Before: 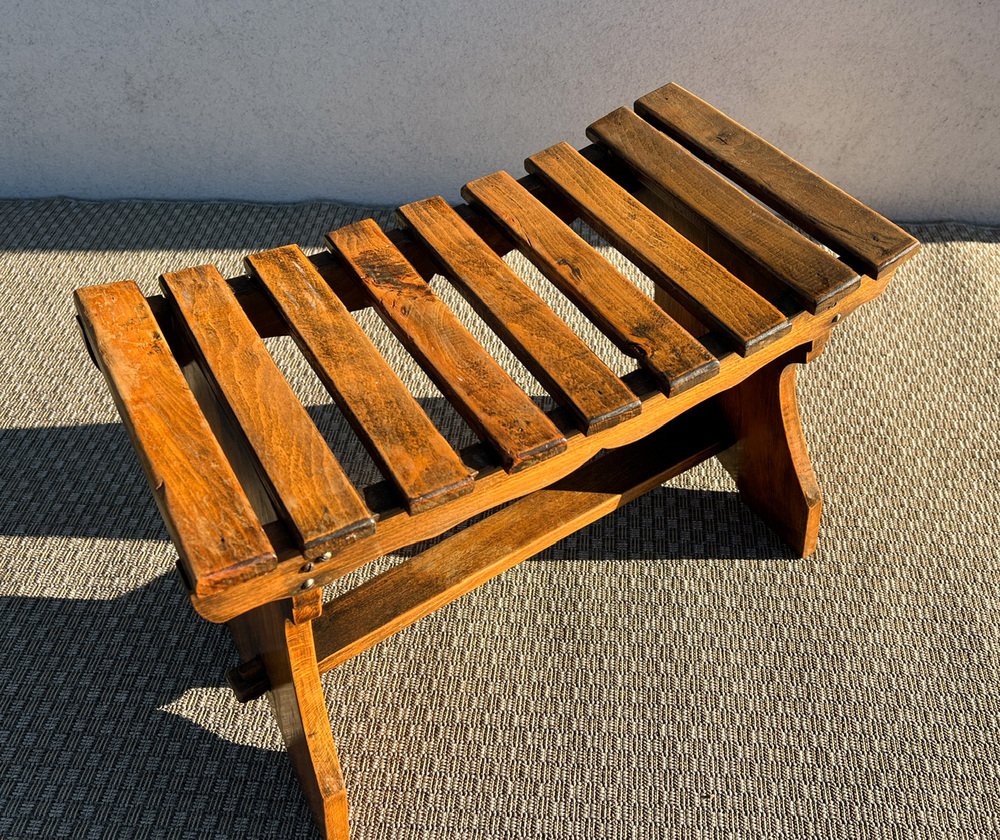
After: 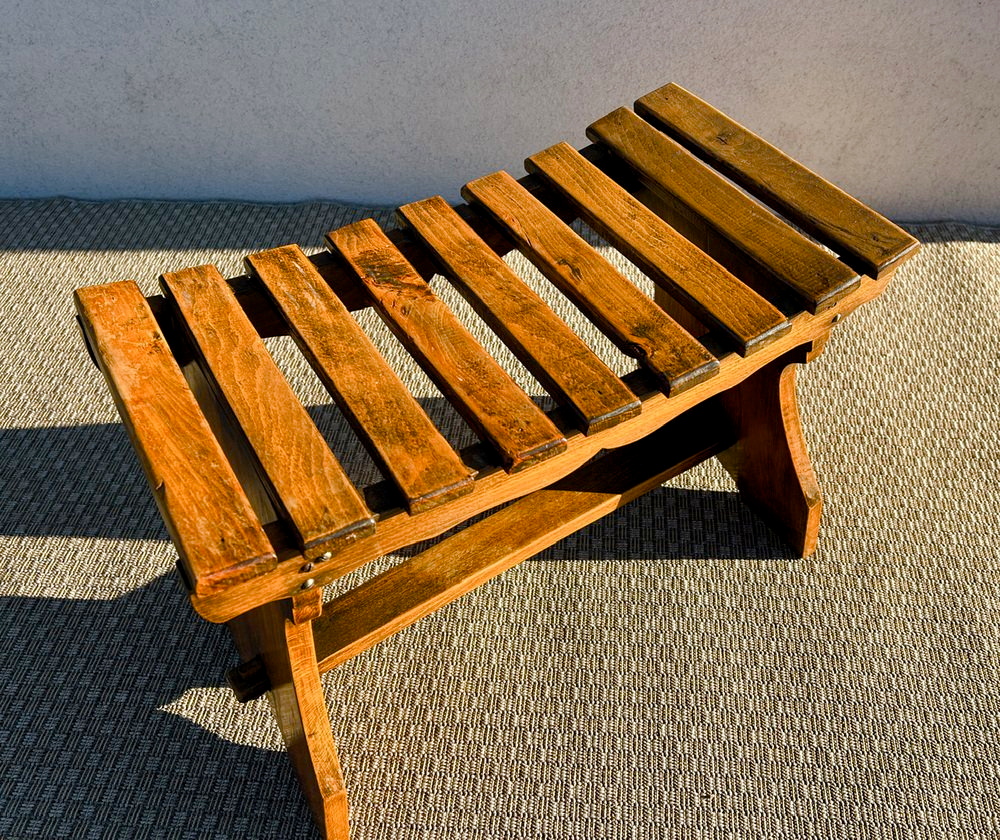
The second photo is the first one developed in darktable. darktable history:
exposure: black level correction 0.001, exposure 0.015 EV, compensate highlight preservation false
color balance rgb: perceptual saturation grading › global saturation -0.148%, perceptual saturation grading › highlights -17.297%, perceptual saturation grading › mid-tones 33.15%, perceptual saturation grading › shadows 50.349%, global vibrance 11.827%
shadows and highlights: shadows 12.81, white point adjustment 1.2, soften with gaussian
